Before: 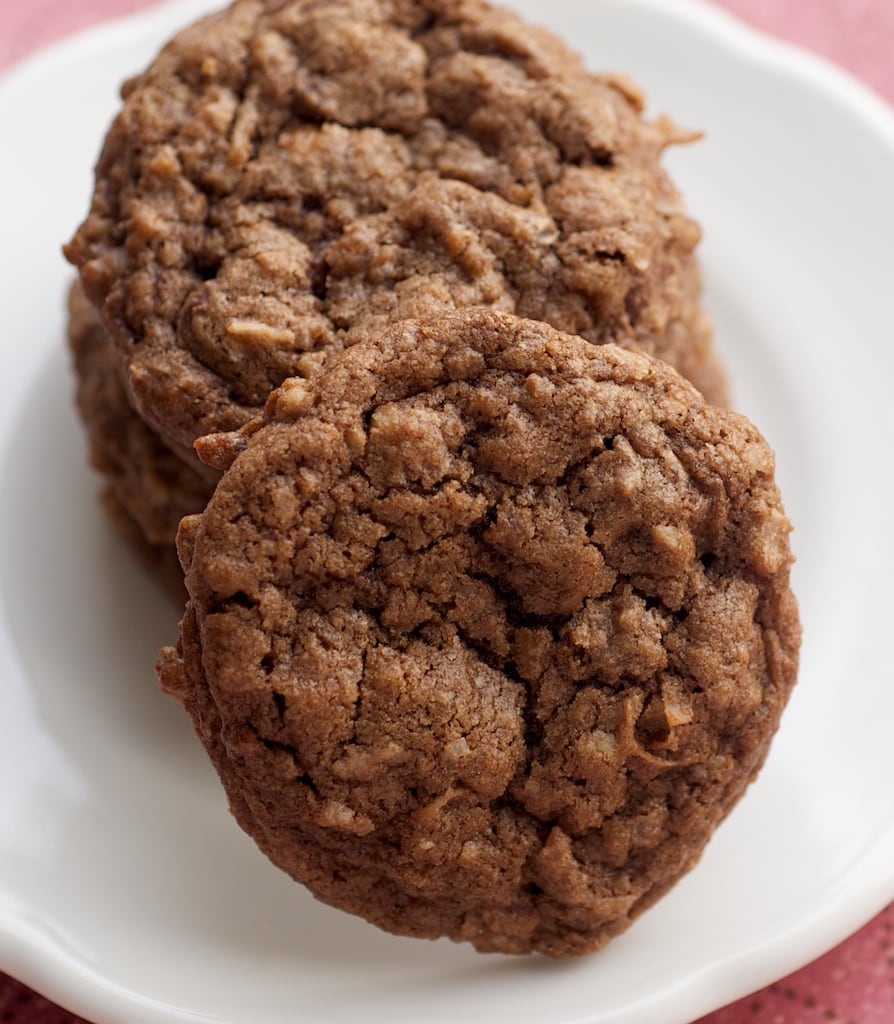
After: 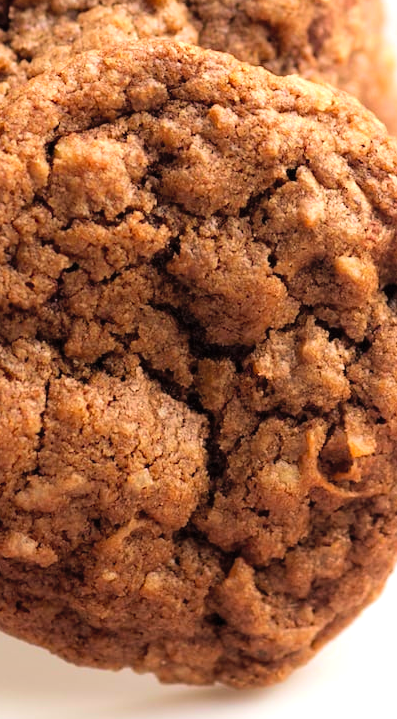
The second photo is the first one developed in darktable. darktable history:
velvia: on, module defaults
crop: left 35.55%, top 26.278%, right 20.024%, bottom 3.43%
contrast brightness saturation: contrast 0.068, brightness 0.175, saturation 0.415
tone equalizer: -8 EV -0.714 EV, -7 EV -0.673 EV, -6 EV -0.618 EV, -5 EV -0.413 EV, -3 EV 0.395 EV, -2 EV 0.6 EV, -1 EV 0.677 EV, +0 EV 0.778 EV, mask exposure compensation -0.504 EV
